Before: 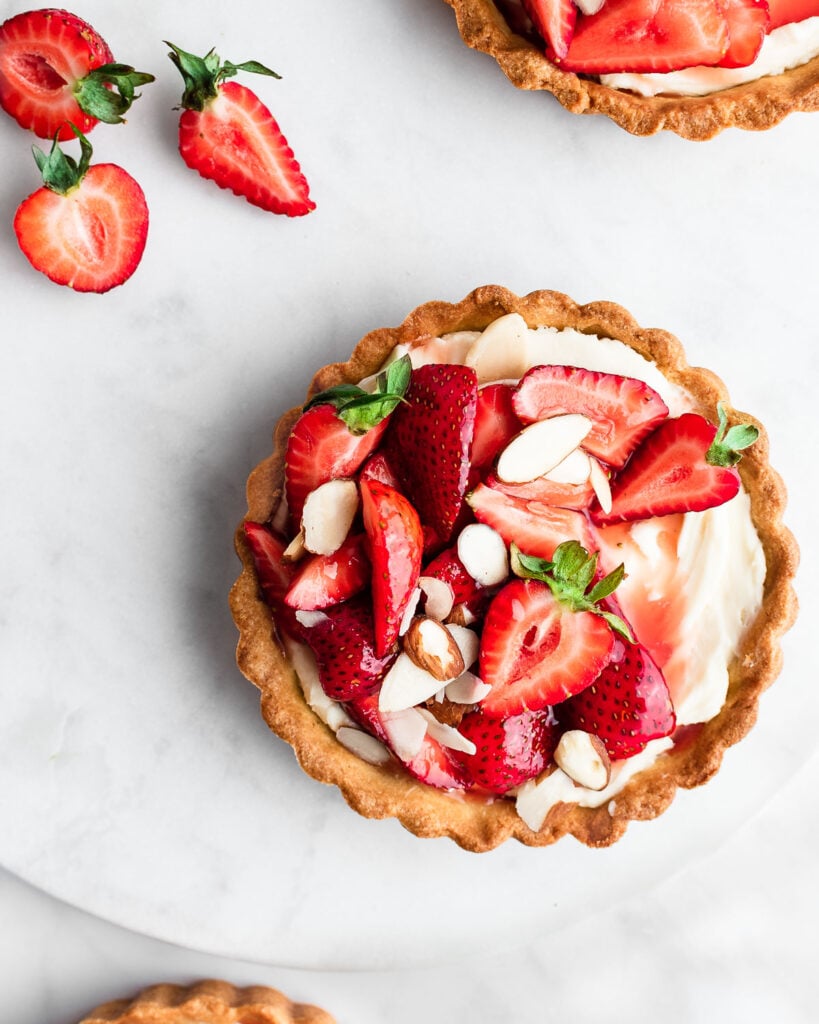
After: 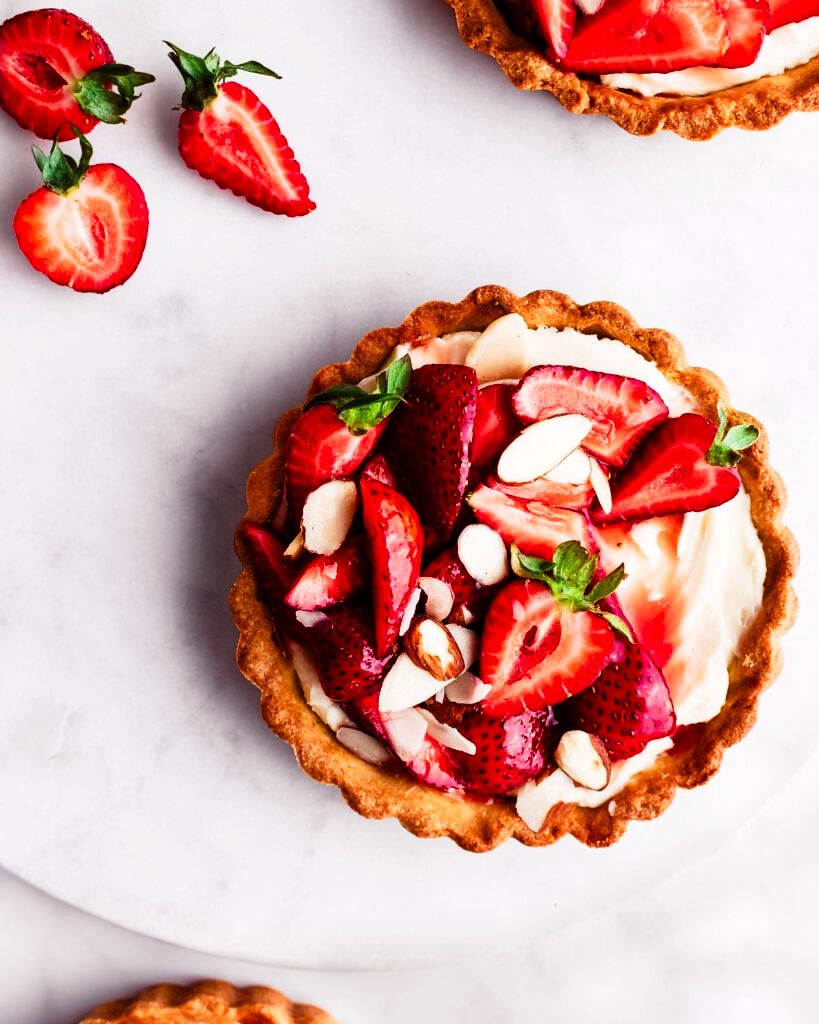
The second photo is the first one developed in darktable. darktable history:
tone curve: curves: ch0 [(0, 0) (0.003, 0.004) (0.011, 0.009) (0.025, 0.017) (0.044, 0.029) (0.069, 0.04) (0.1, 0.051) (0.136, 0.07) (0.177, 0.095) (0.224, 0.131) (0.277, 0.179) (0.335, 0.237) (0.399, 0.302) (0.468, 0.386) (0.543, 0.471) (0.623, 0.576) (0.709, 0.699) (0.801, 0.817) (0.898, 0.917) (1, 1)], preserve colors none
color balance rgb: power › luminance -7.754%, power › chroma 1.359%, power › hue 330.33°, highlights gain › chroma 0.249%, highlights gain › hue 332.8°, perceptual saturation grading › global saturation 20%, perceptual saturation grading › highlights -25.555%, perceptual saturation grading › shadows 50.123%
